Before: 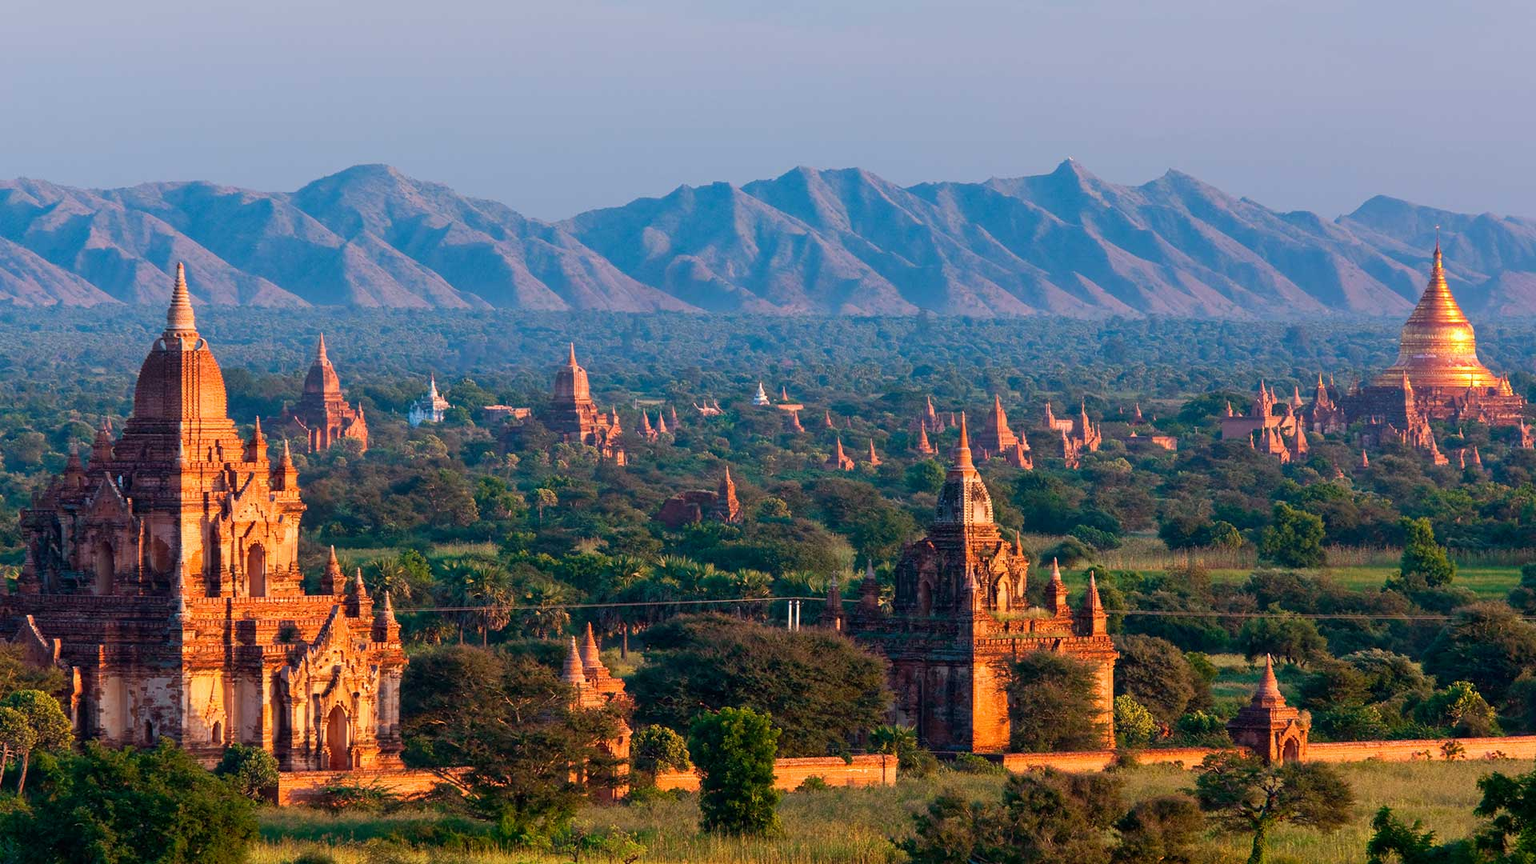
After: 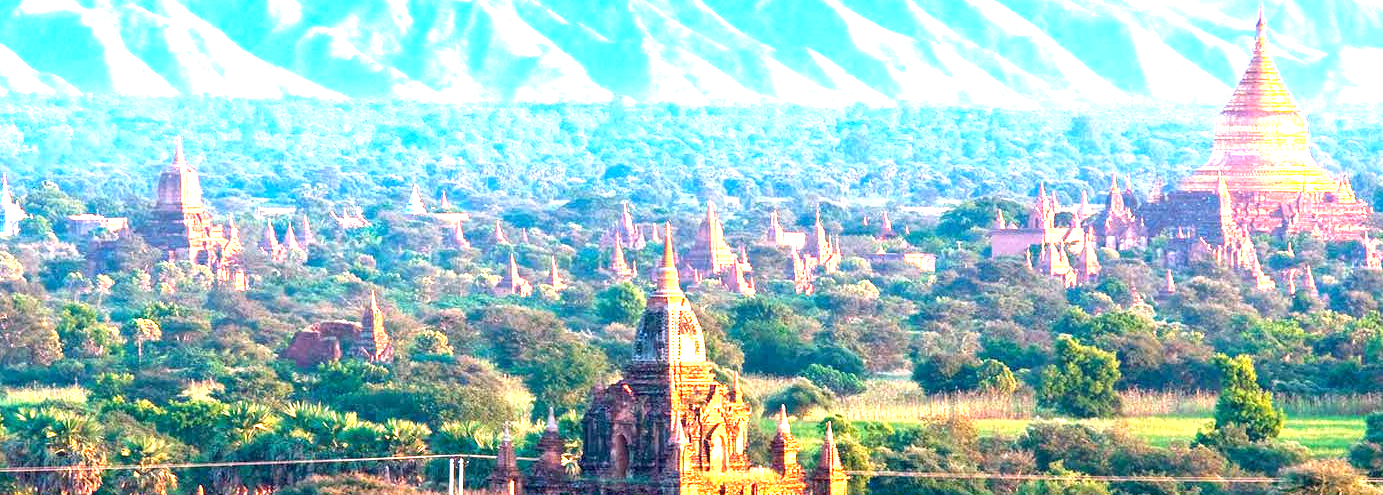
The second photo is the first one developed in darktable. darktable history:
crop and rotate: left 27.938%, top 27.046%, bottom 27.046%
exposure: black level correction 0.001, exposure 2.607 EV, compensate exposure bias true, compensate highlight preservation false
